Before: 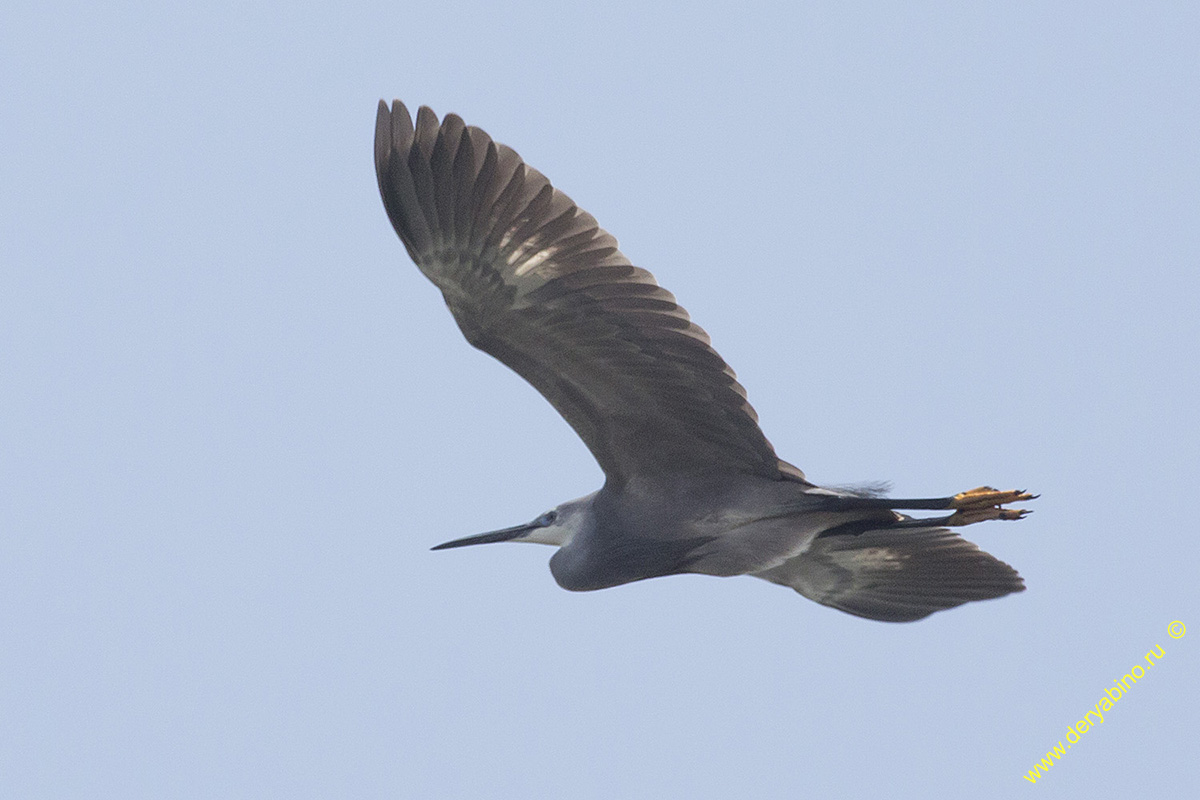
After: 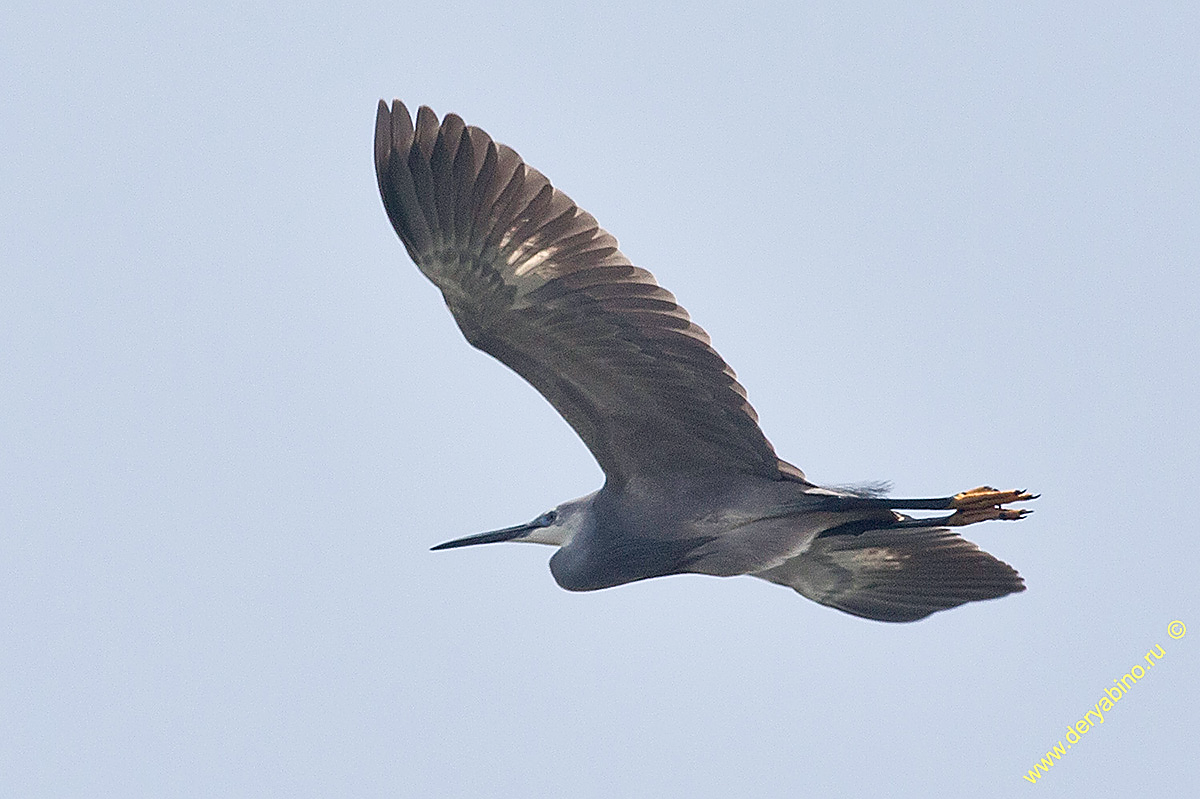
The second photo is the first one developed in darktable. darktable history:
base curve: preserve colors none
crop: bottom 0.06%
color balance rgb: perceptual saturation grading › global saturation 20%, perceptual saturation grading › highlights -25.352%, perceptual saturation grading › shadows 25.416%, global vibrance 8.496%
sharpen: radius 1.347, amount 1.236, threshold 0.676
shadows and highlights: shadows 34.81, highlights -35.22, soften with gaussian
tone curve: curves: ch0 [(0, 0) (0.003, 0.003) (0.011, 0.012) (0.025, 0.027) (0.044, 0.048) (0.069, 0.075) (0.1, 0.108) (0.136, 0.147) (0.177, 0.192) (0.224, 0.243) (0.277, 0.3) (0.335, 0.363) (0.399, 0.433) (0.468, 0.508) (0.543, 0.589) (0.623, 0.676) (0.709, 0.769) (0.801, 0.868) (0.898, 0.949) (1, 1)], color space Lab, linked channels, preserve colors none
color correction: highlights a* 2.78, highlights b* 5.01, shadows a* -2.41, shadows b* -4.83, saturation 0.785
